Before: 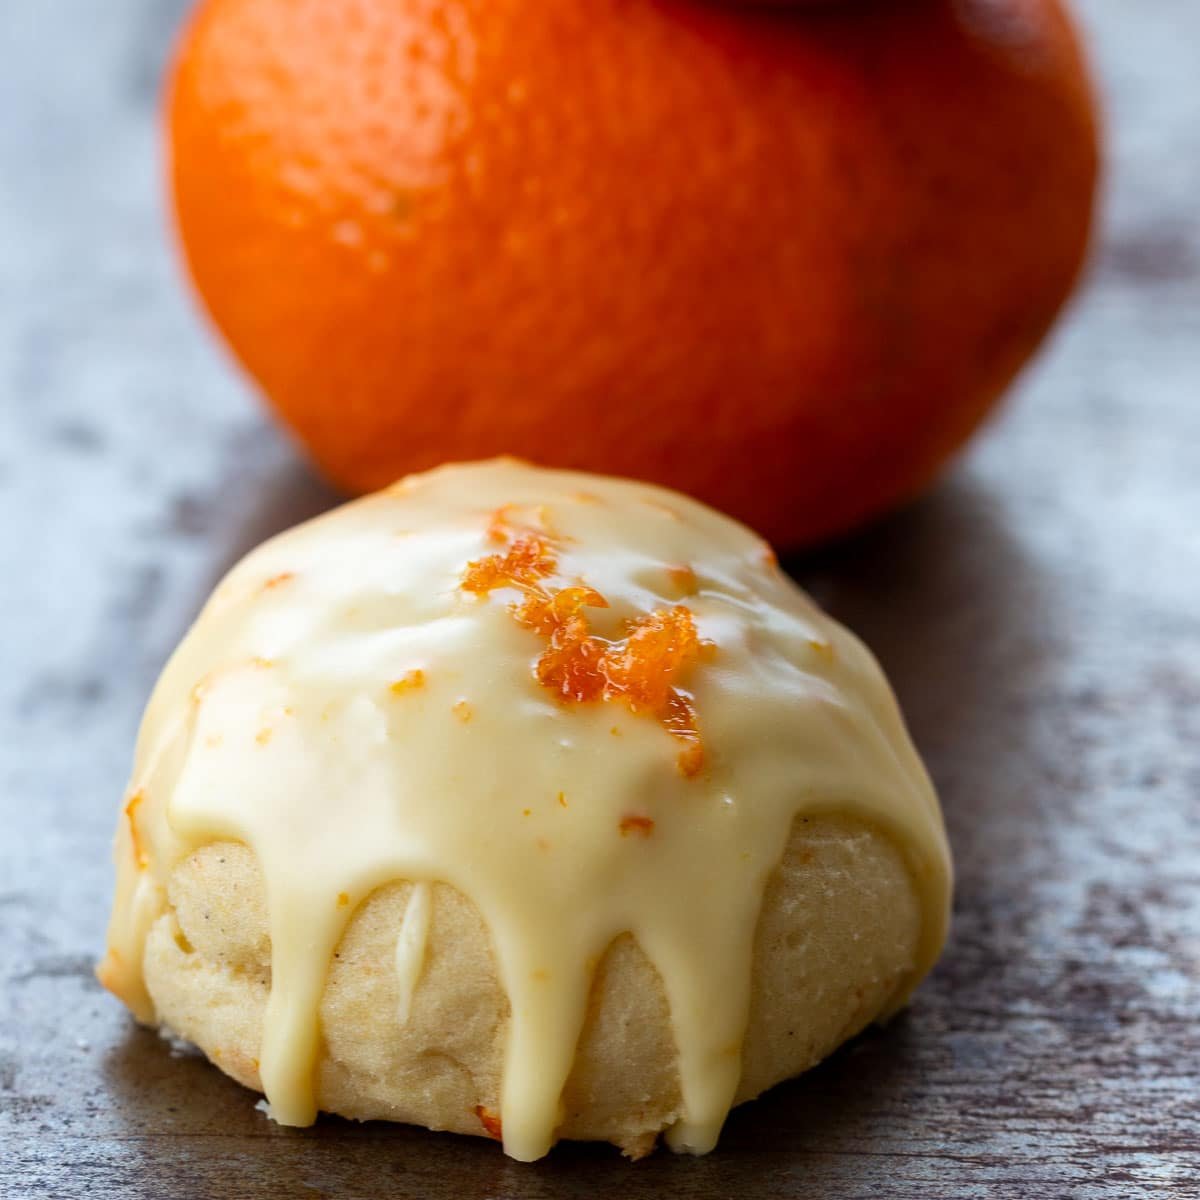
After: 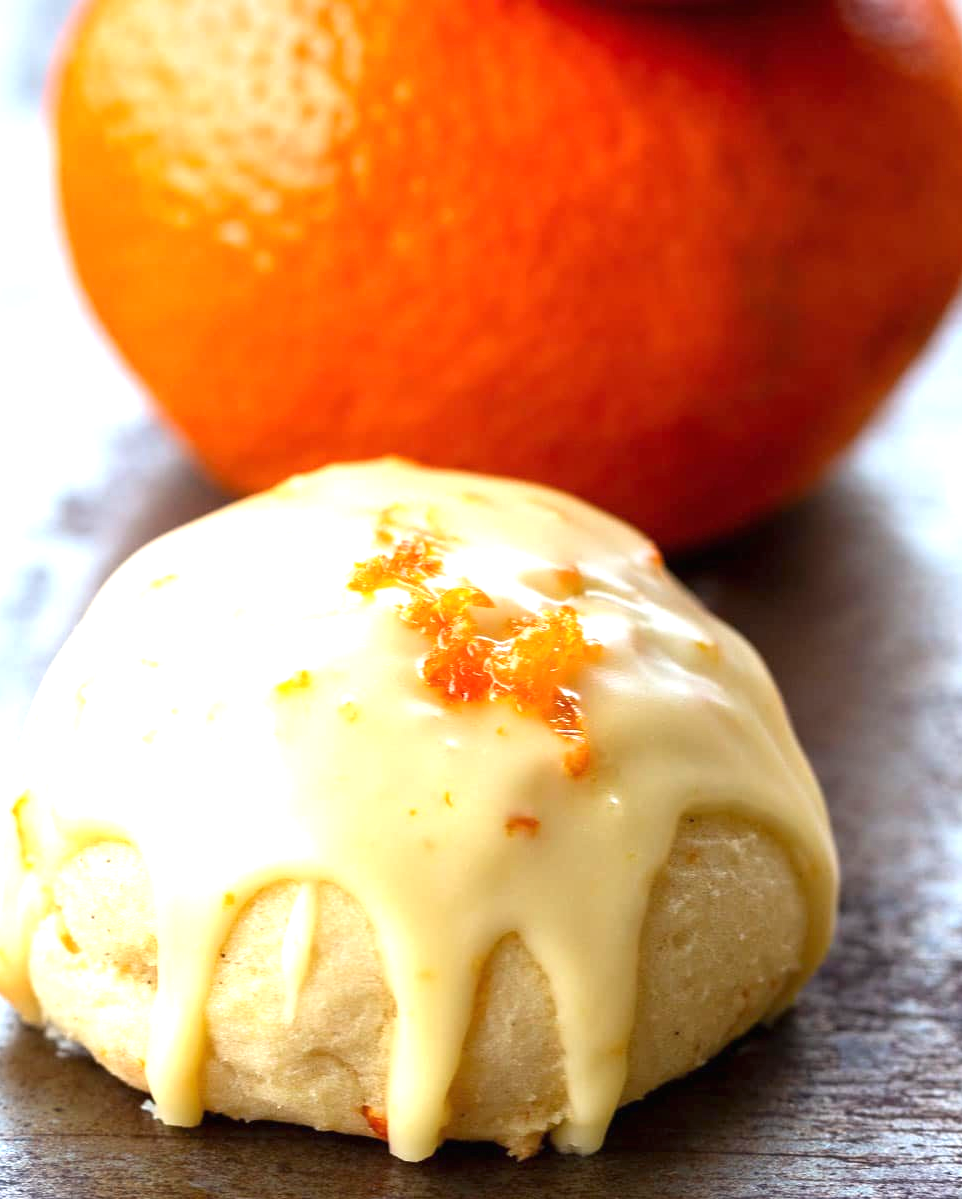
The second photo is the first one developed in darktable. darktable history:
exposure: black level correction 0, exposure 1.095 EV, compensate highlight preservation false
crop and rotate: left 9.576%, right 10.221%
